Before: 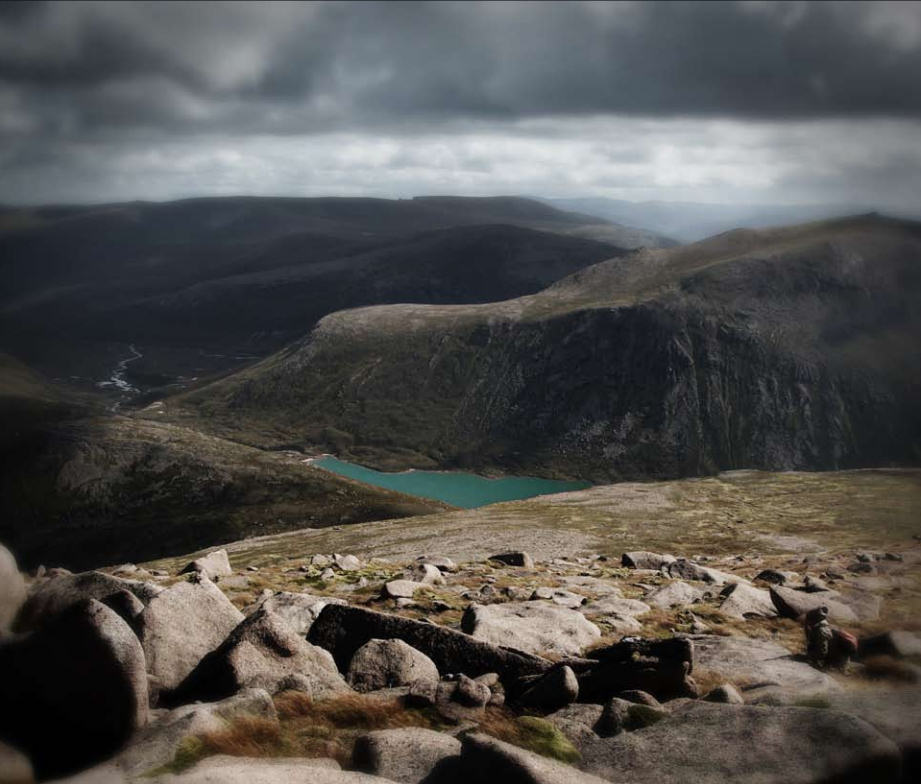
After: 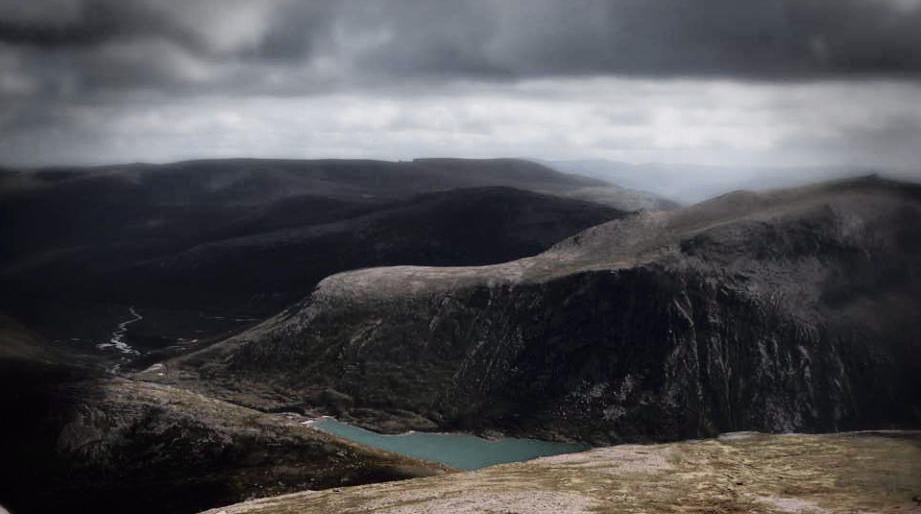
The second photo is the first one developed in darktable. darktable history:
crop and rotate: top 4.848%, bottom 29.503%
tone curve: curves: ch0 [(0, 0) (0.105, 0.044) (0.195, 0.128) (0.283, 0.283) (0.384, 0.404) (0.485, 0.531) (0.635, 0.7) (0.832, 0.858) (1, 0.977)]; ch1 [(0, 0) (0.161, 0.092) (0.35, 0.33) (0.379, 0.401) (0.448, 0.478) (0.498, 0.503) (0.531, 0.537) (0.586, 0.563) (0.687, 0.648) (1, 1)]; ch2 [(0, 0) (0.359, 0.372) (0.437, 0.437) (0.483, 0.484) (0.53, 0.515) (0.556, 0.553) (0.635, 0.589) (1, 1)], color space Lab, independent channels, preserve colors none
color zones: curves: ch2 [(0, 0.5) (0.143, 0.5) (0.286, 0.489) (0.415, 0.421) (0.571, 0.5) (0.714, 0.5) (0.857, 0.5) (1, 0.5)]
